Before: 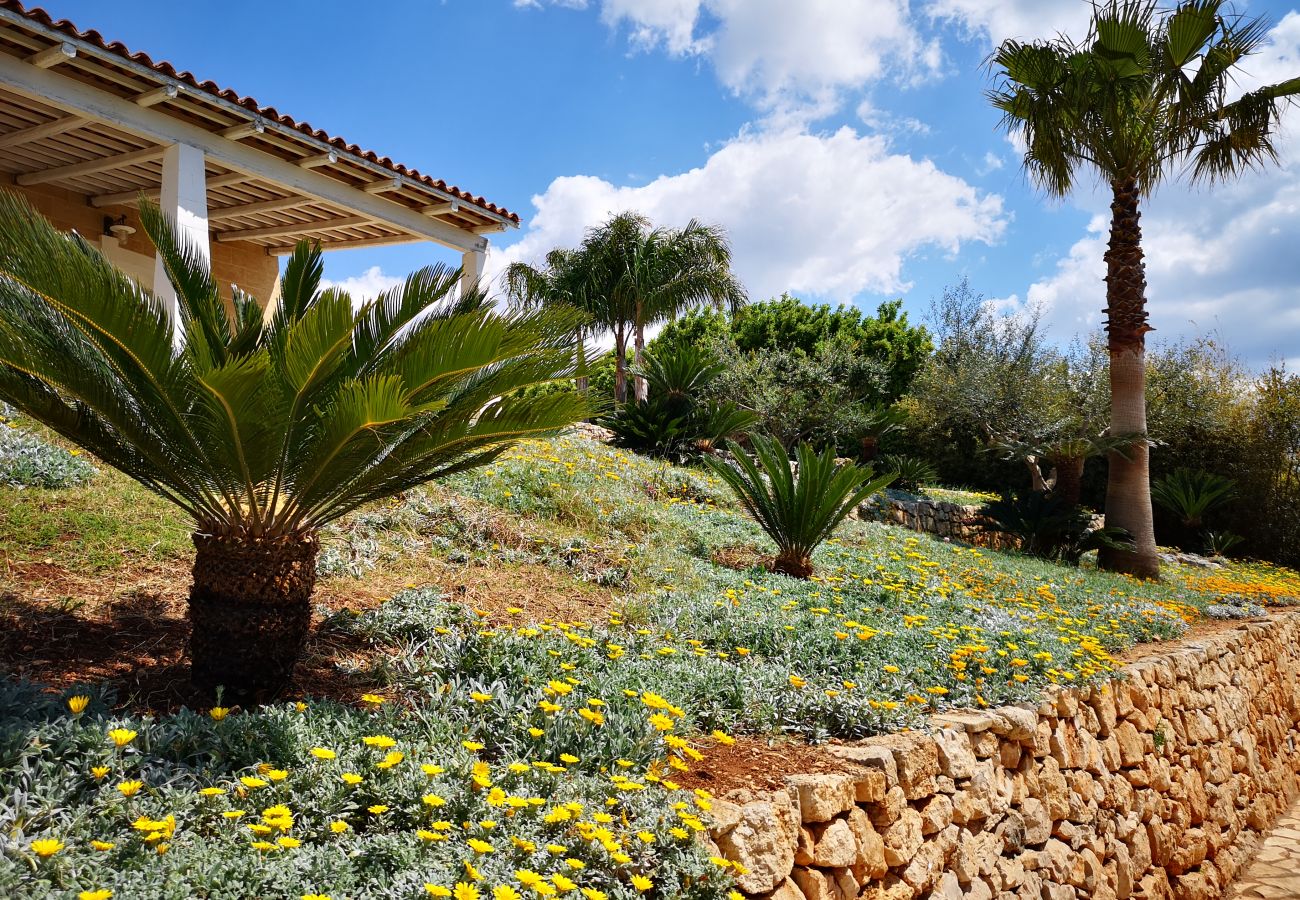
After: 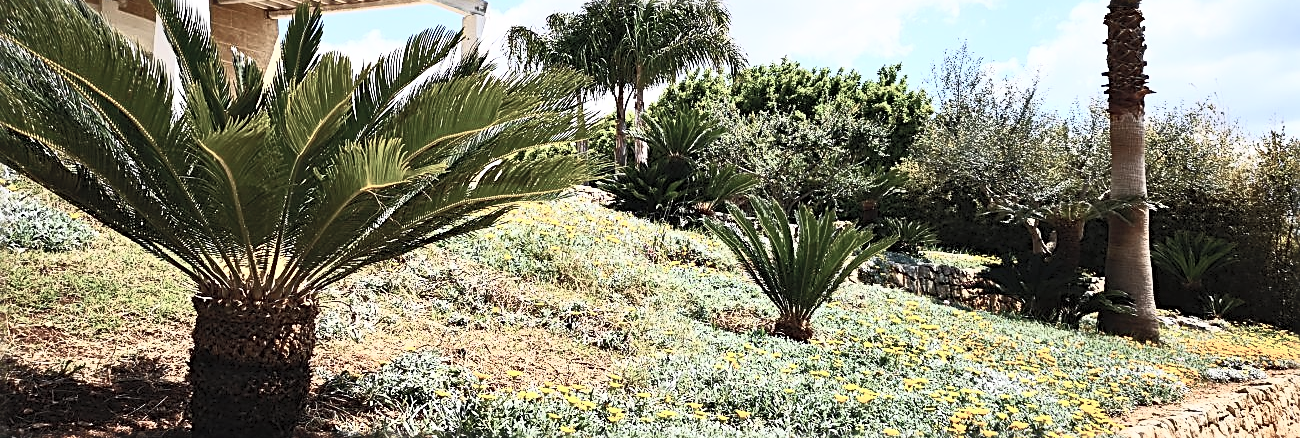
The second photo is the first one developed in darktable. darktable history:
crop and rotate: top 26.387%, bottom 24.91%
contrast brightness saturation: contrast 0.589, brightness 0.58, saturation -0.332
sharpen: radius 2.547, amount 0.643
